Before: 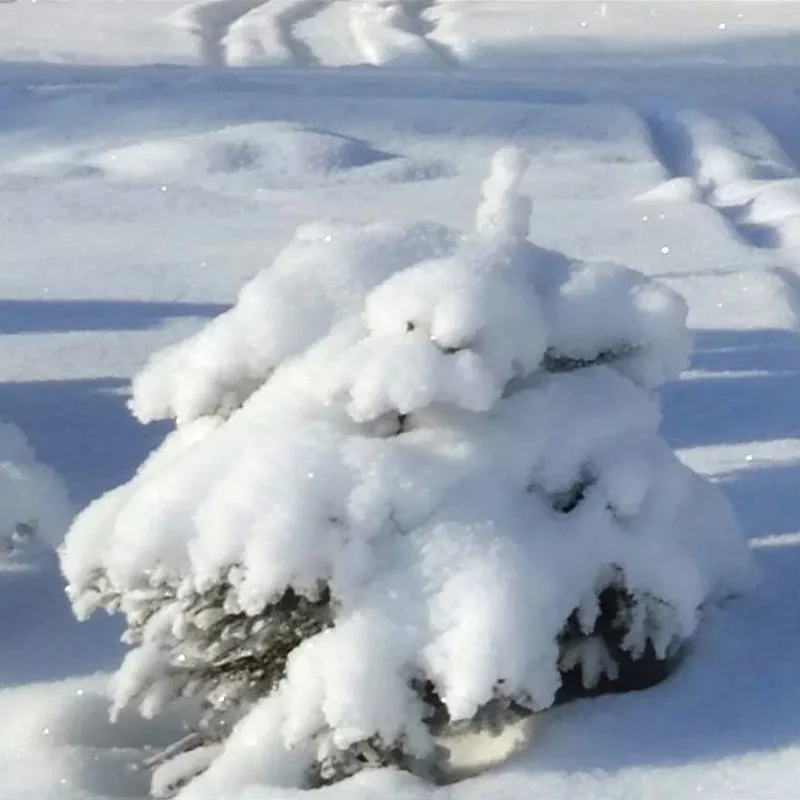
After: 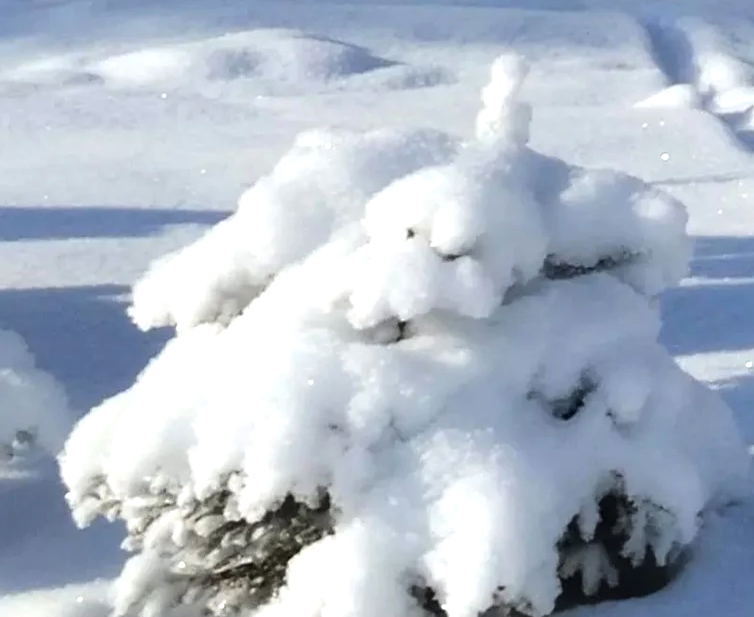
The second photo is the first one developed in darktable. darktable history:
tone equalizer: -8 EV -0.417 EV, -7 EV -0.389 EV, -6 EV -0.333 EV, -5 EV -0.222 EV, -3 EV 0.222 EV, -2 EV 0.333 EV, -1 EV 0.389 EV, +0 EV 0.417 EV, edges refinement/feathering 500, mask exposure compensation -1.57 EV, preserve details no
crop and rotate: angle 0.03°, top 11.643%, right 5.651%, bottom 11.189%
